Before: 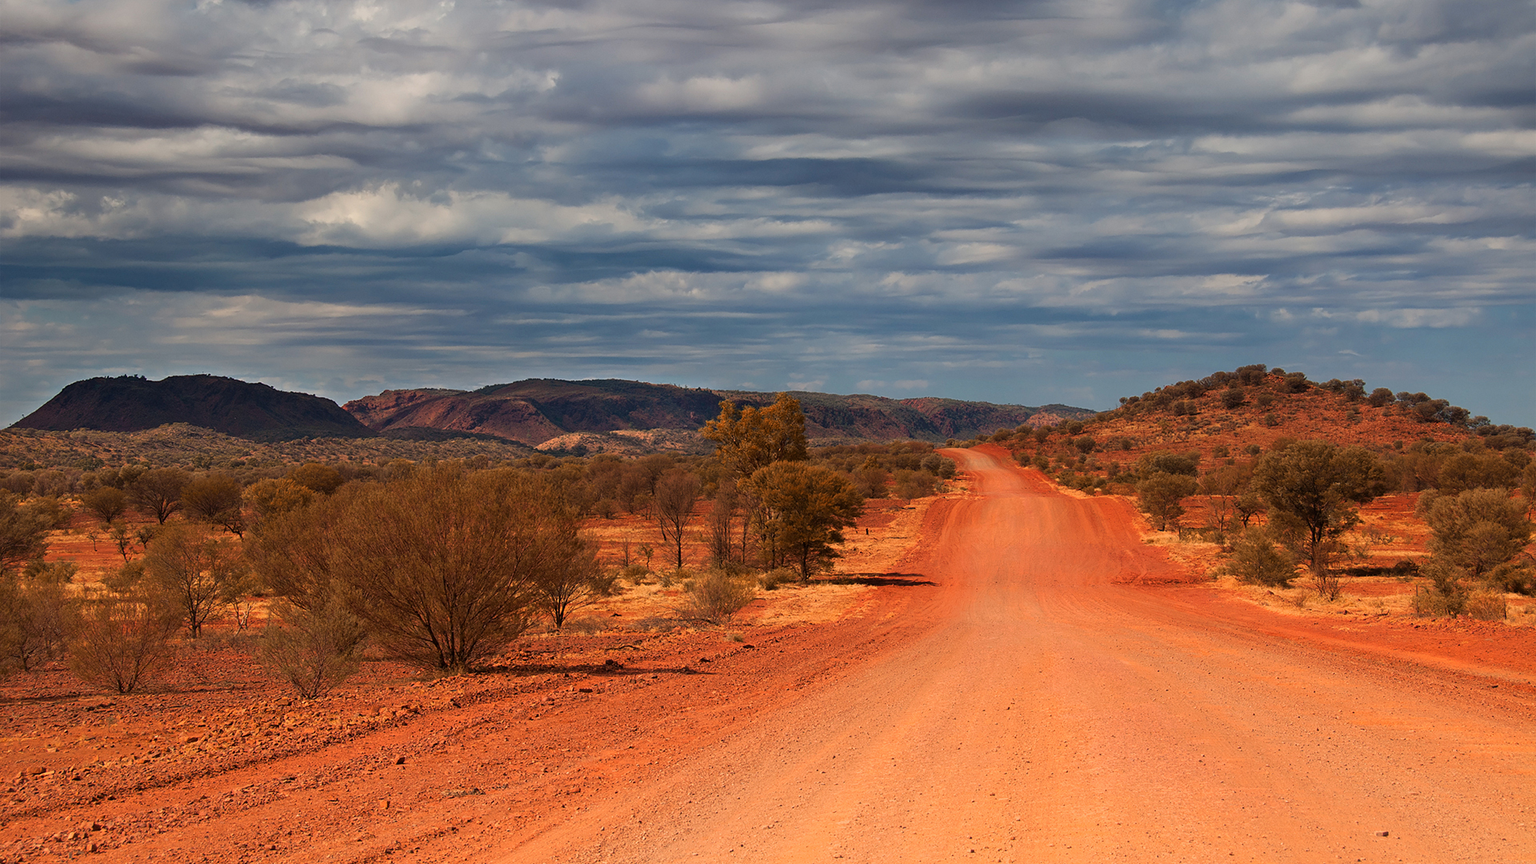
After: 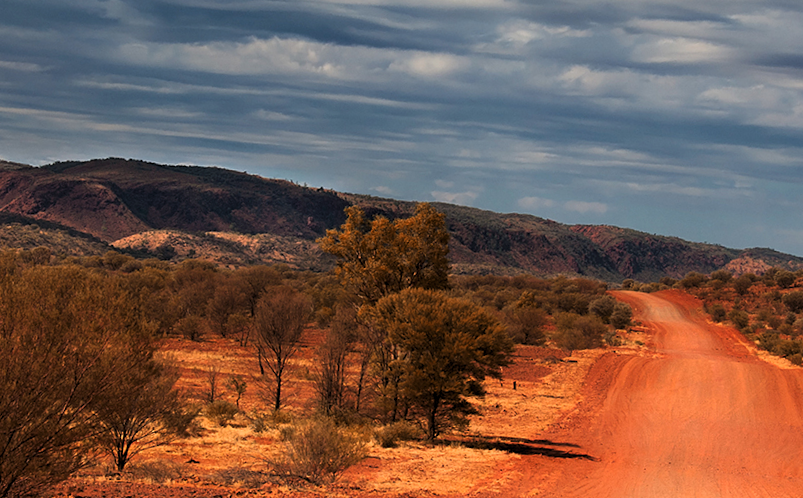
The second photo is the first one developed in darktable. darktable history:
levels: levels [0.052, 0.496, 0.908]
exposure: compensate highlight preservation false
crop: left 30%, top 30%, right 30%, bottom 30%
rotate and perspective: rotation 5.12°, automatic cropping off
